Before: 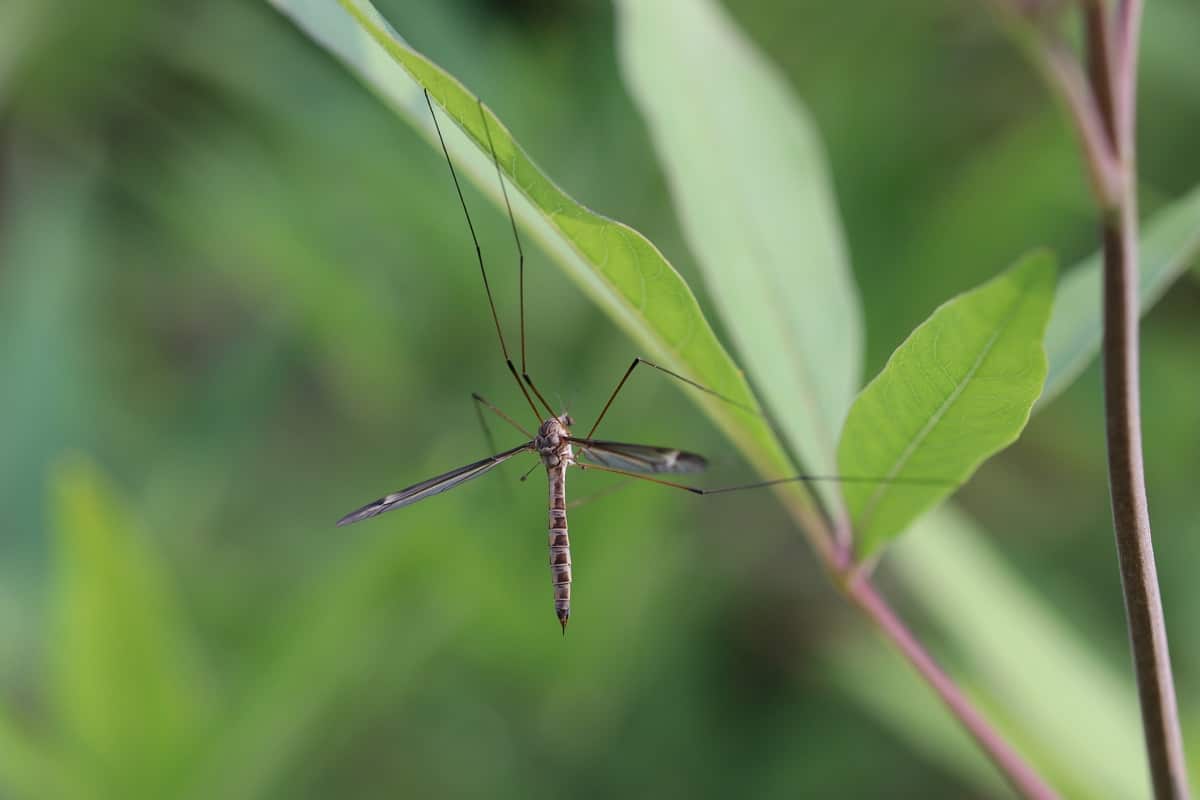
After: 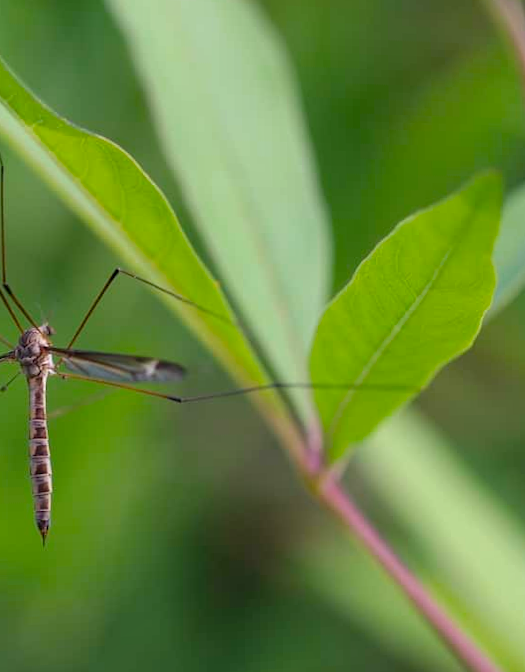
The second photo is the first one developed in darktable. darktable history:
crop: left 47.628%, top 6.643%, right 7.874%
exposure: black level correction 0.001, compensate highlight preservation false
white balance: emerald 1
color balance rgb: perceptual saturation grading › global saturation 25%, global vibrance 20%
shadows and highlights: radius 108.52, shadows 44.07, highlights -67.8, low approximation 0.01, soften with gaussian
rotate and perspective: rotation -0.013°, lens shift (vertical) -0.027, lens shift (horizontal) 0.178, crop left 0.016, crop right 0.989, crop top 0.082, crop bottom 0.918
